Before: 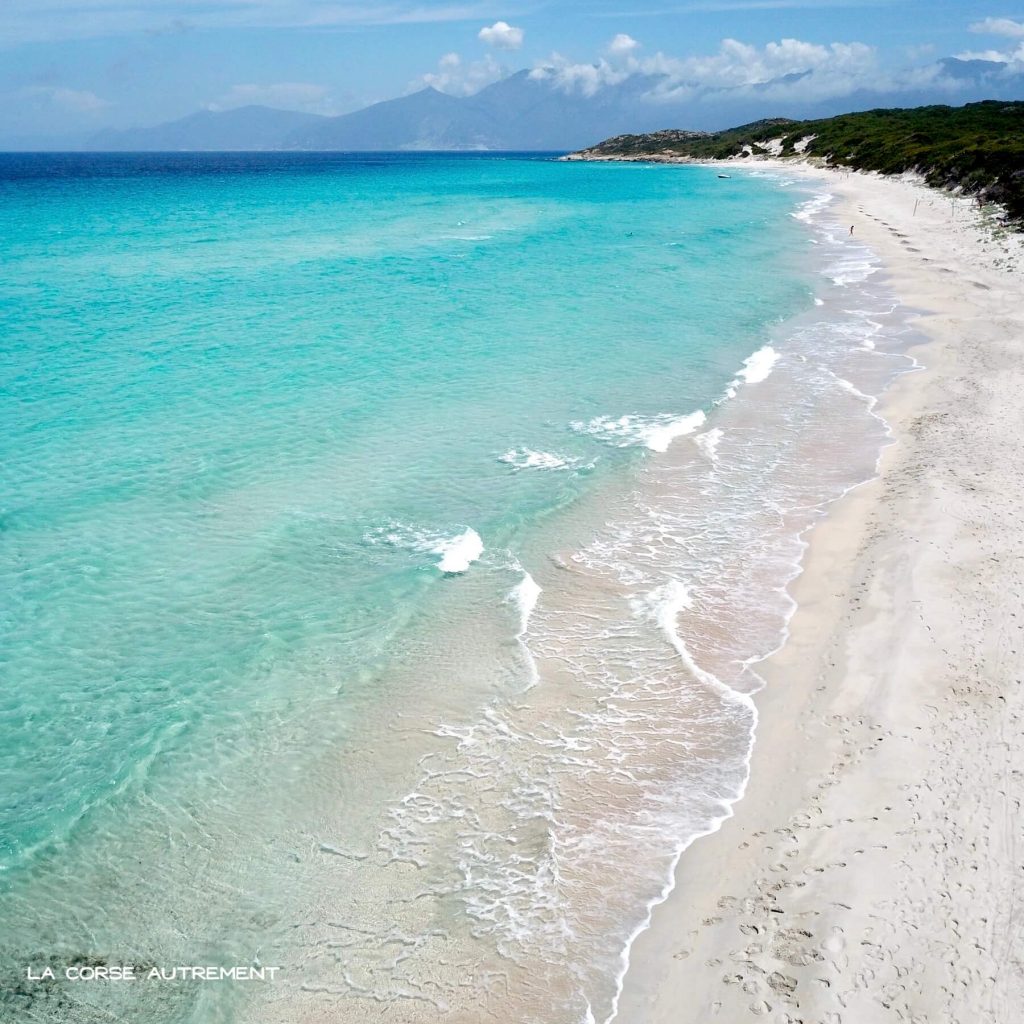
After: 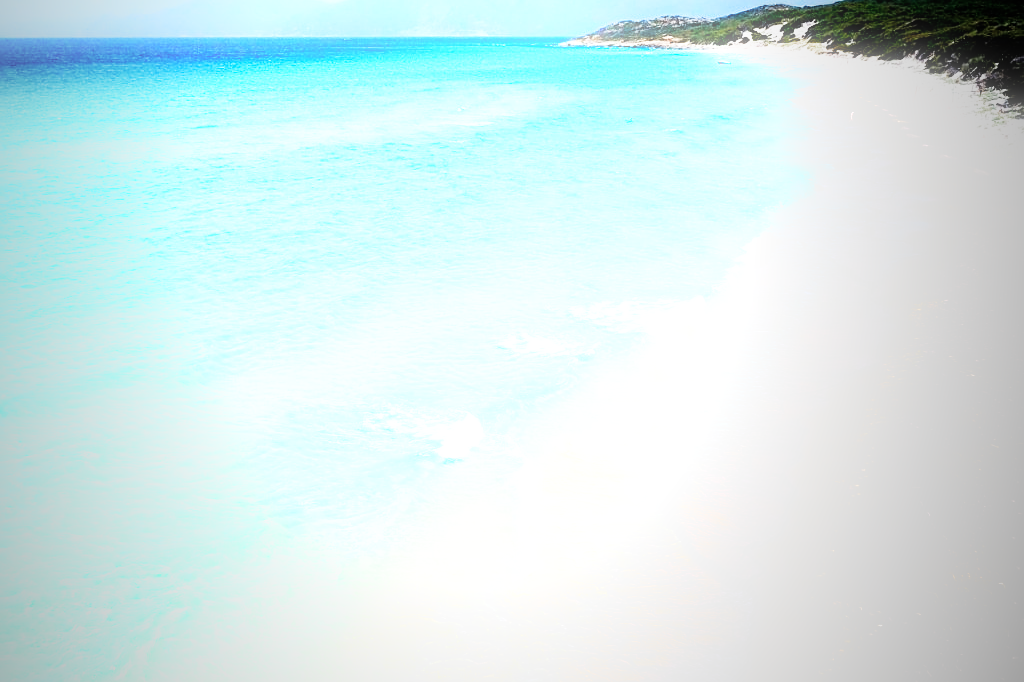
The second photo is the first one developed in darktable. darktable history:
vignetting: fall-off start 72.14%, fall-off radius 108.07%, brightness -0.713, saturation -0.488, center (-0.054, -0.359), width/height ratio 0.729
bloom: size 5%, threshold 95%, strength 15%
sharpen: on, module defaults
base curve: curves: ch0 [(0, 0) (0.007, 0.004) (0.027, 0.03) (0.046, 0.07) (0.207, 0.54) (0.442, 0.872) (0.673, 0.972) (1, 1)], preserve colors none
crop: top 11.166%, bottom 22.168%
